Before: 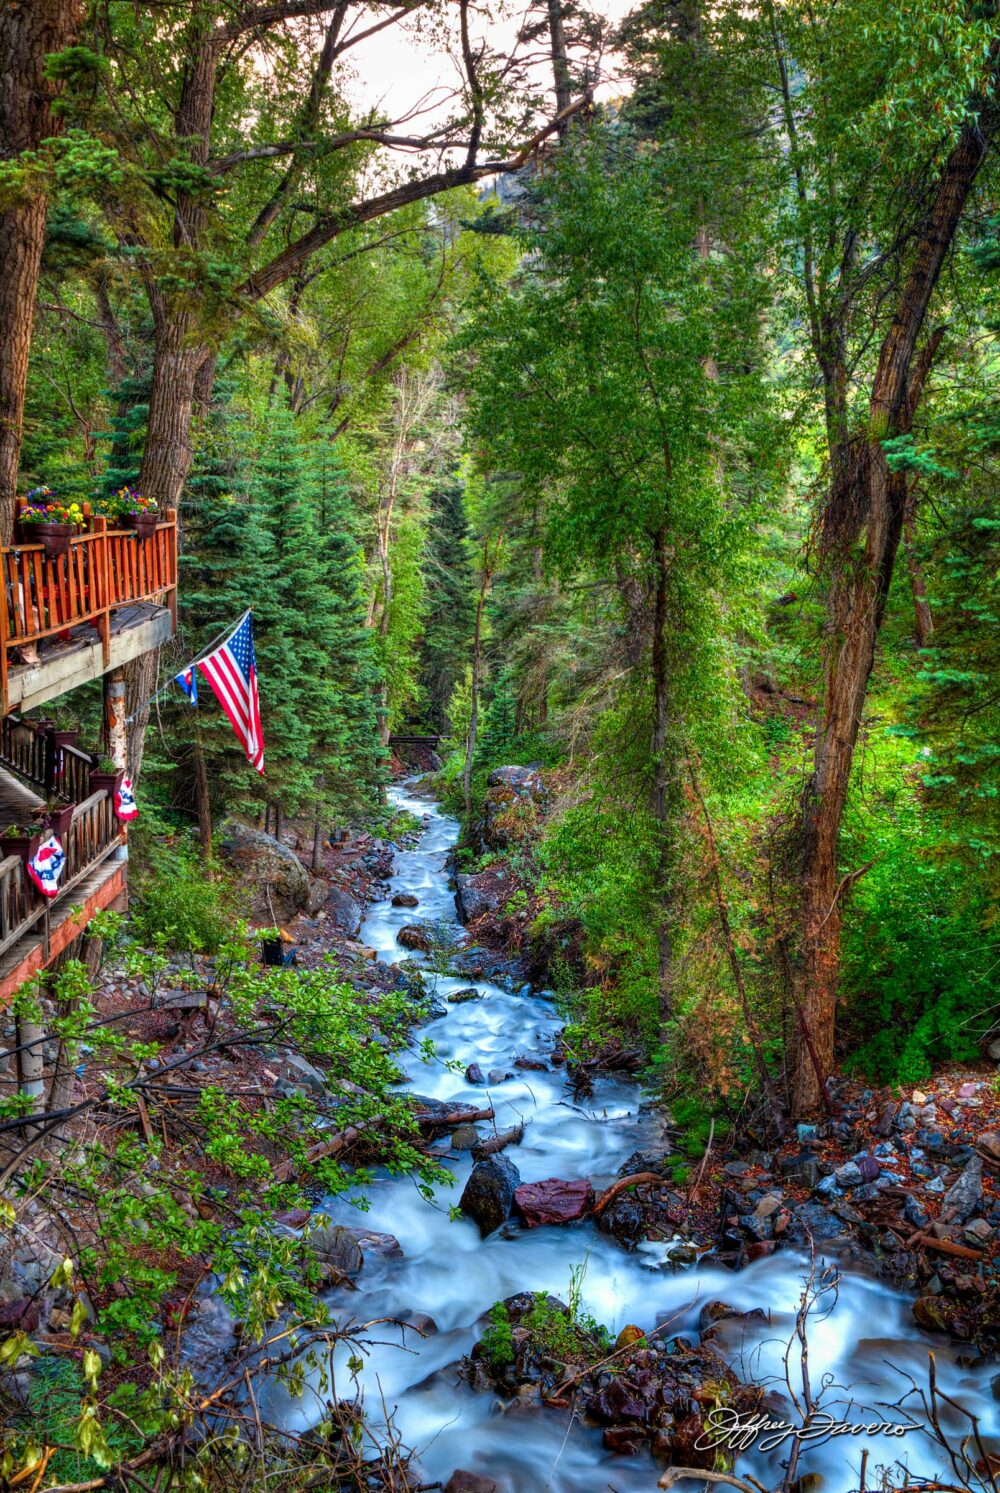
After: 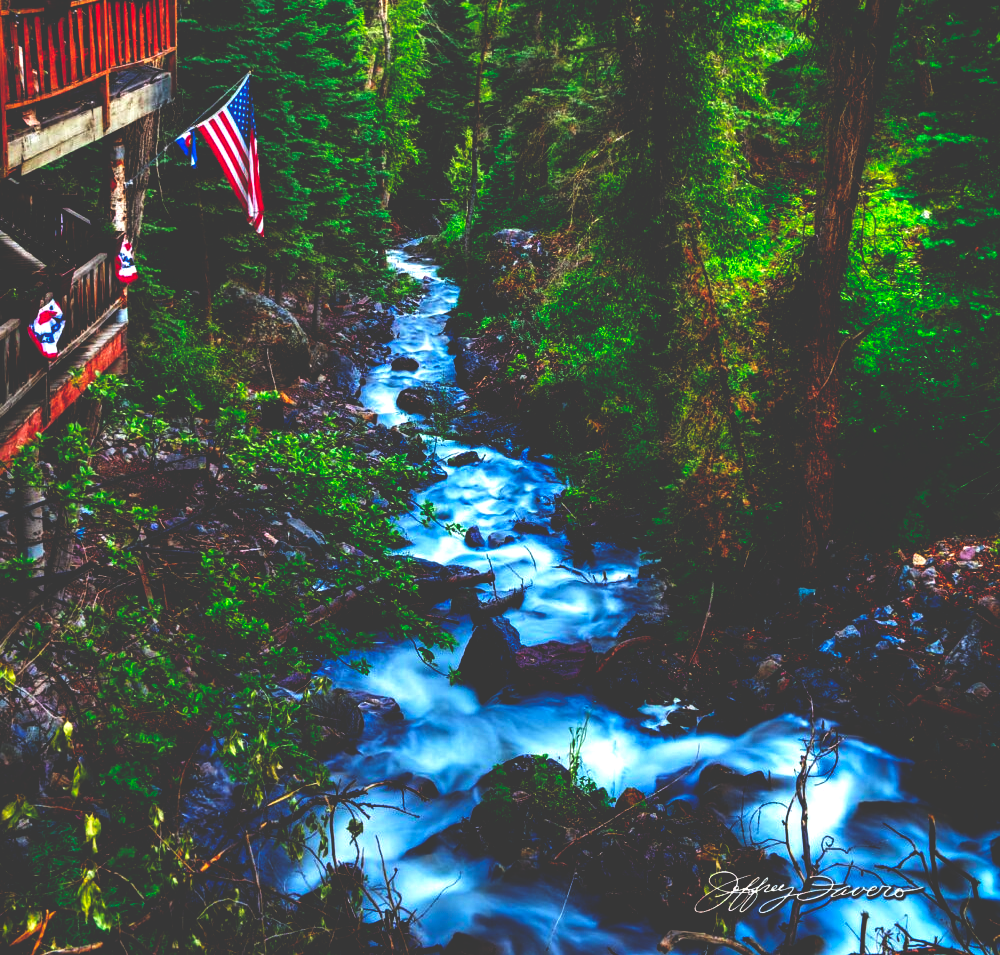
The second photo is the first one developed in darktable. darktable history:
crop and rotate: top 35.98%
base curve: curves: ch0 [(0, 0.036) (0.083, 0.04) (0.804, 1)], preserve colors none
